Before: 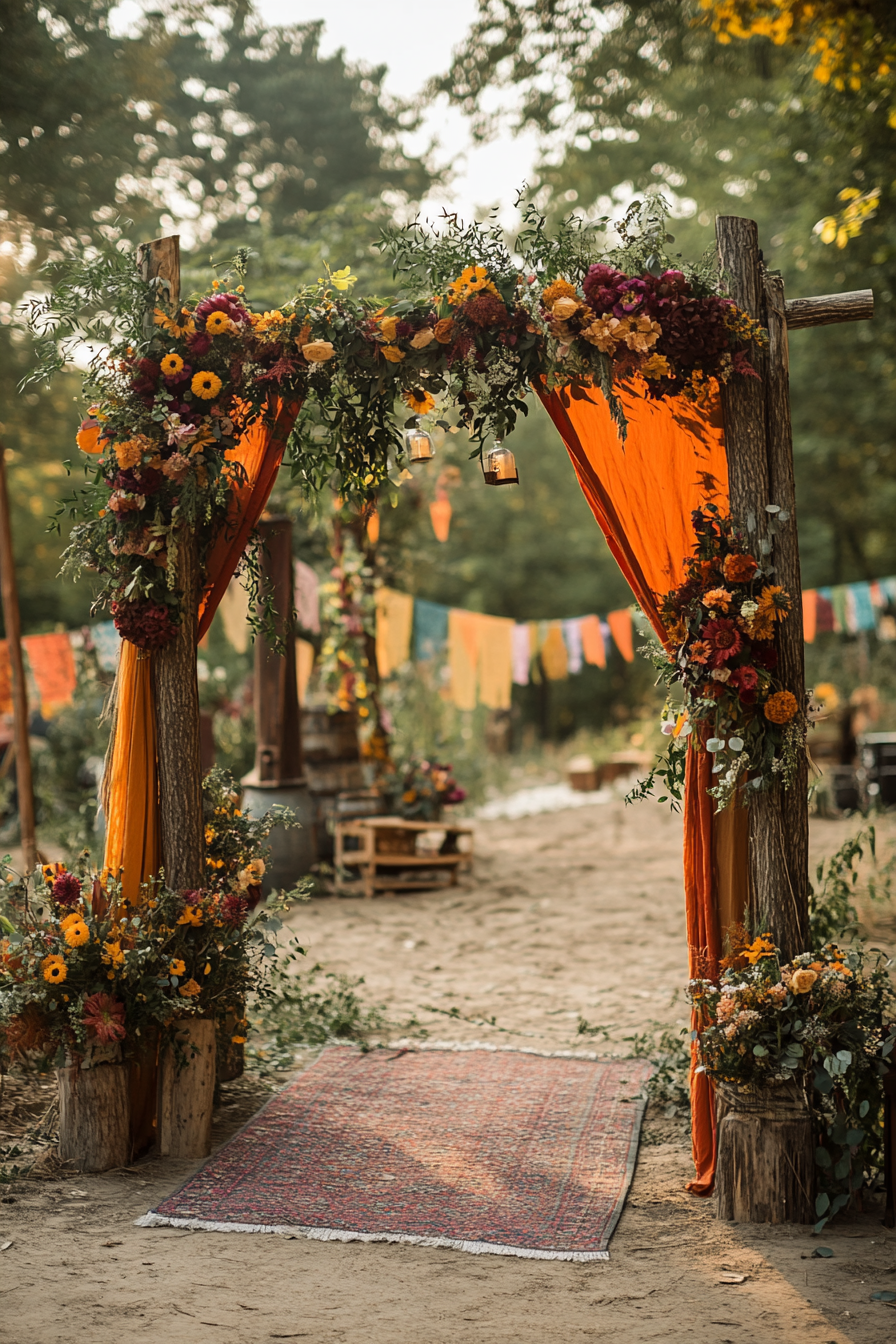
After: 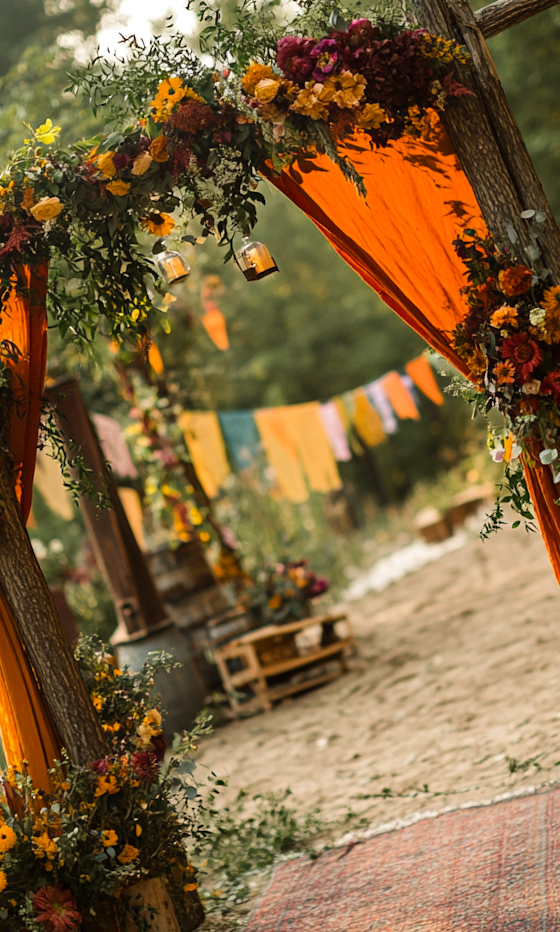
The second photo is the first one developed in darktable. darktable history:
crop and rotate: angle 18.55°, left 6.87%, right 3.938%, bottom 1.15%
color balance rgb: shadows lift › chroma 0.699%, shadows lift › hue 115.85°, linear chroma grading › global chroma 8.721%, perceptual saturation grading › global saturation 9.686%, contrast 4.756%
